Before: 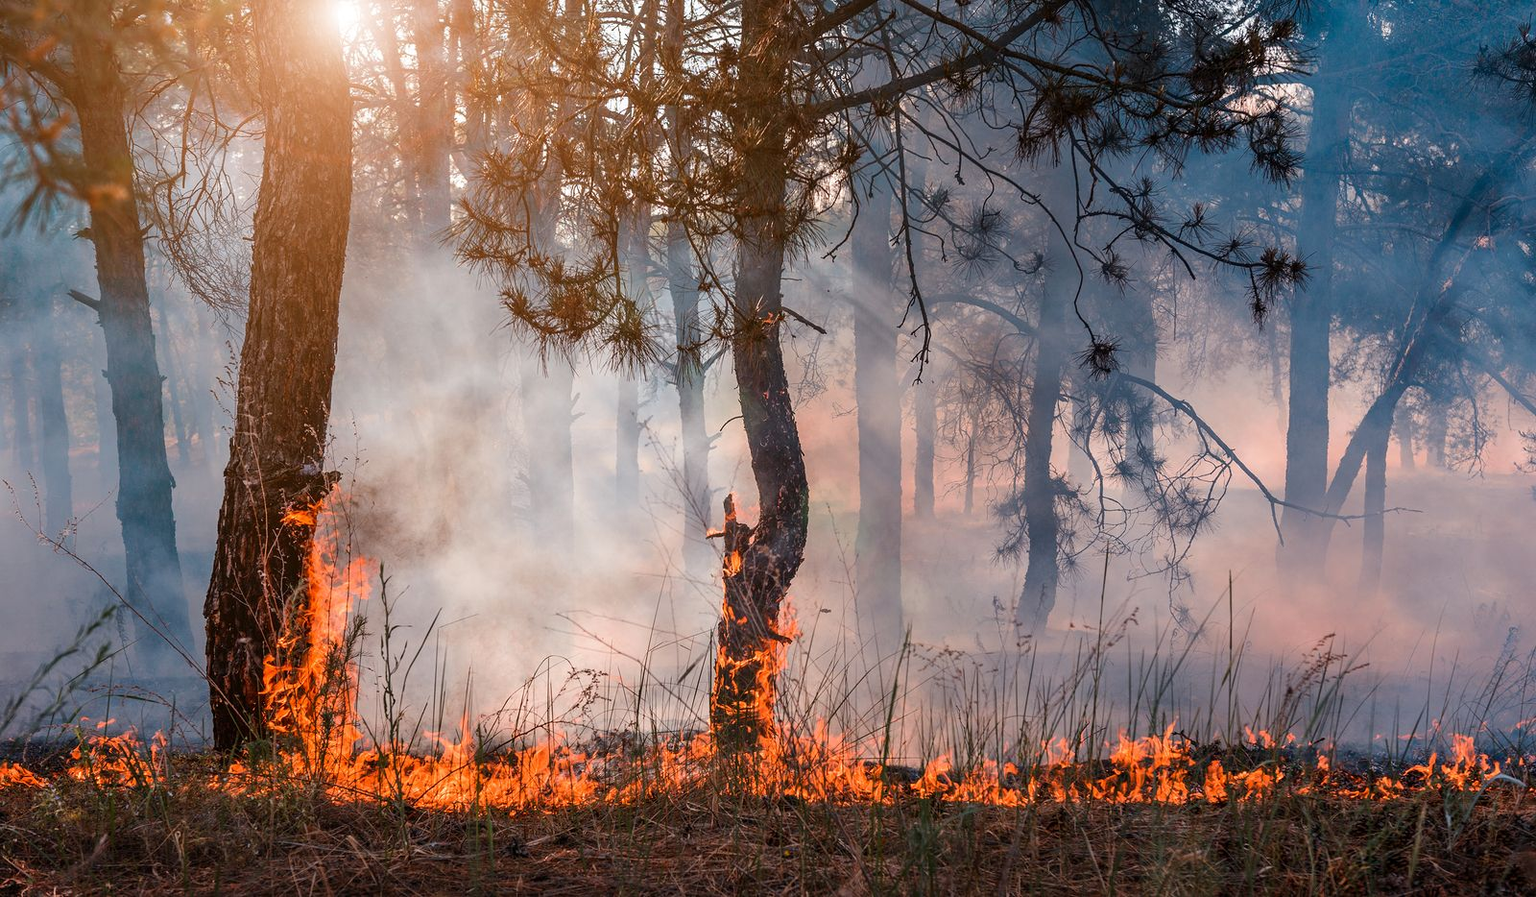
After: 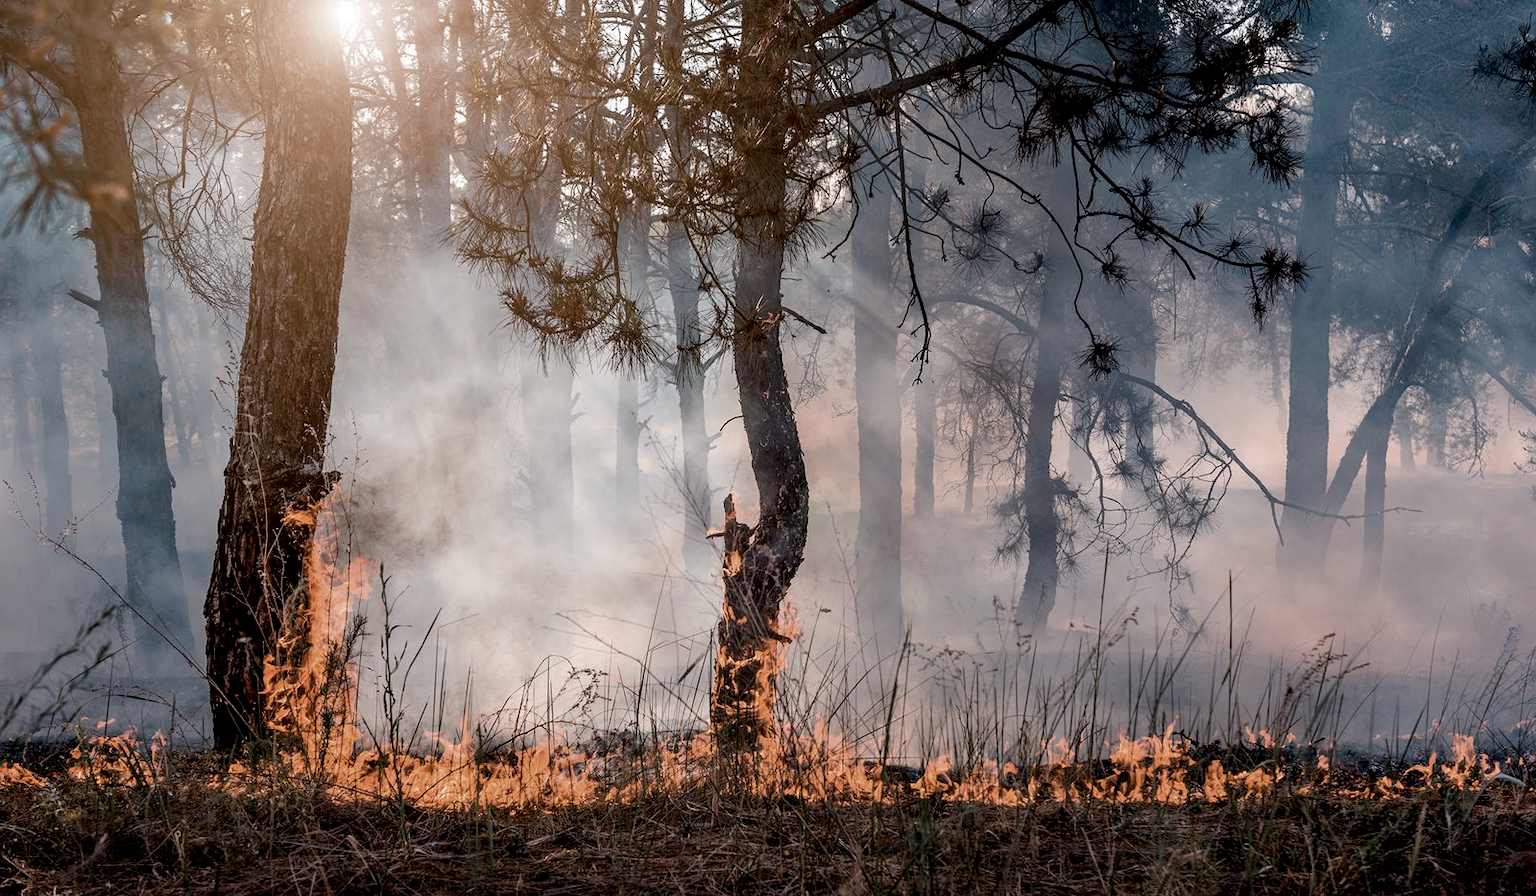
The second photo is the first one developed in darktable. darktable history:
color correction: highlights b* -0.043, saturation 0.528
exposure: black level correction 0.012, compensate highlight preservation false
